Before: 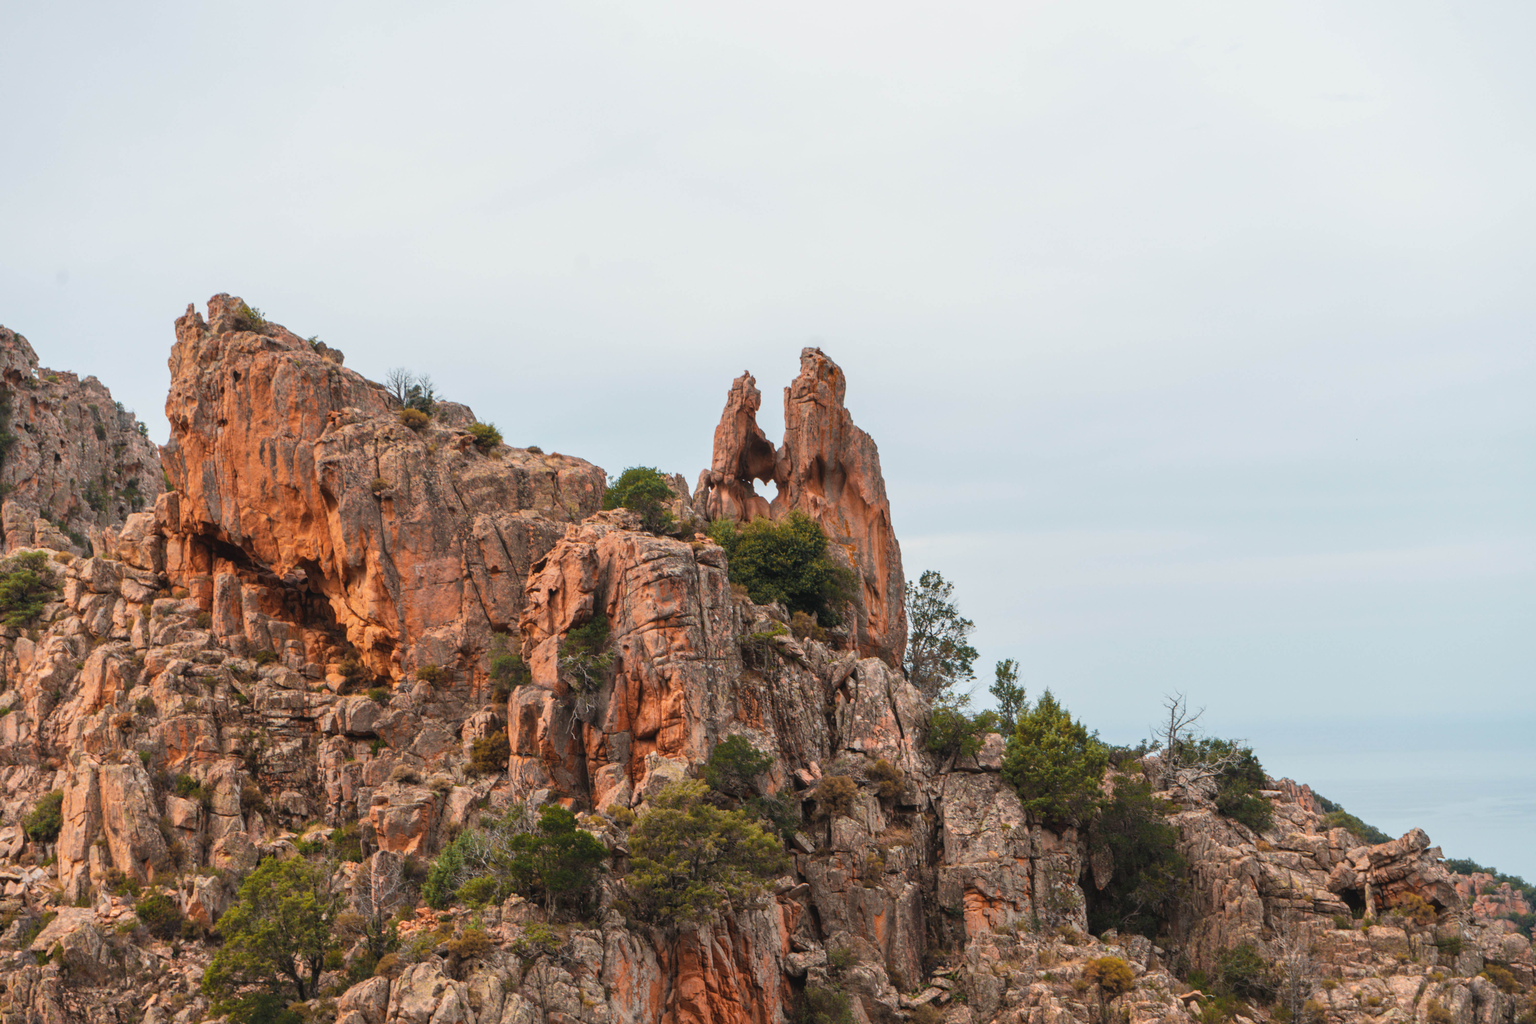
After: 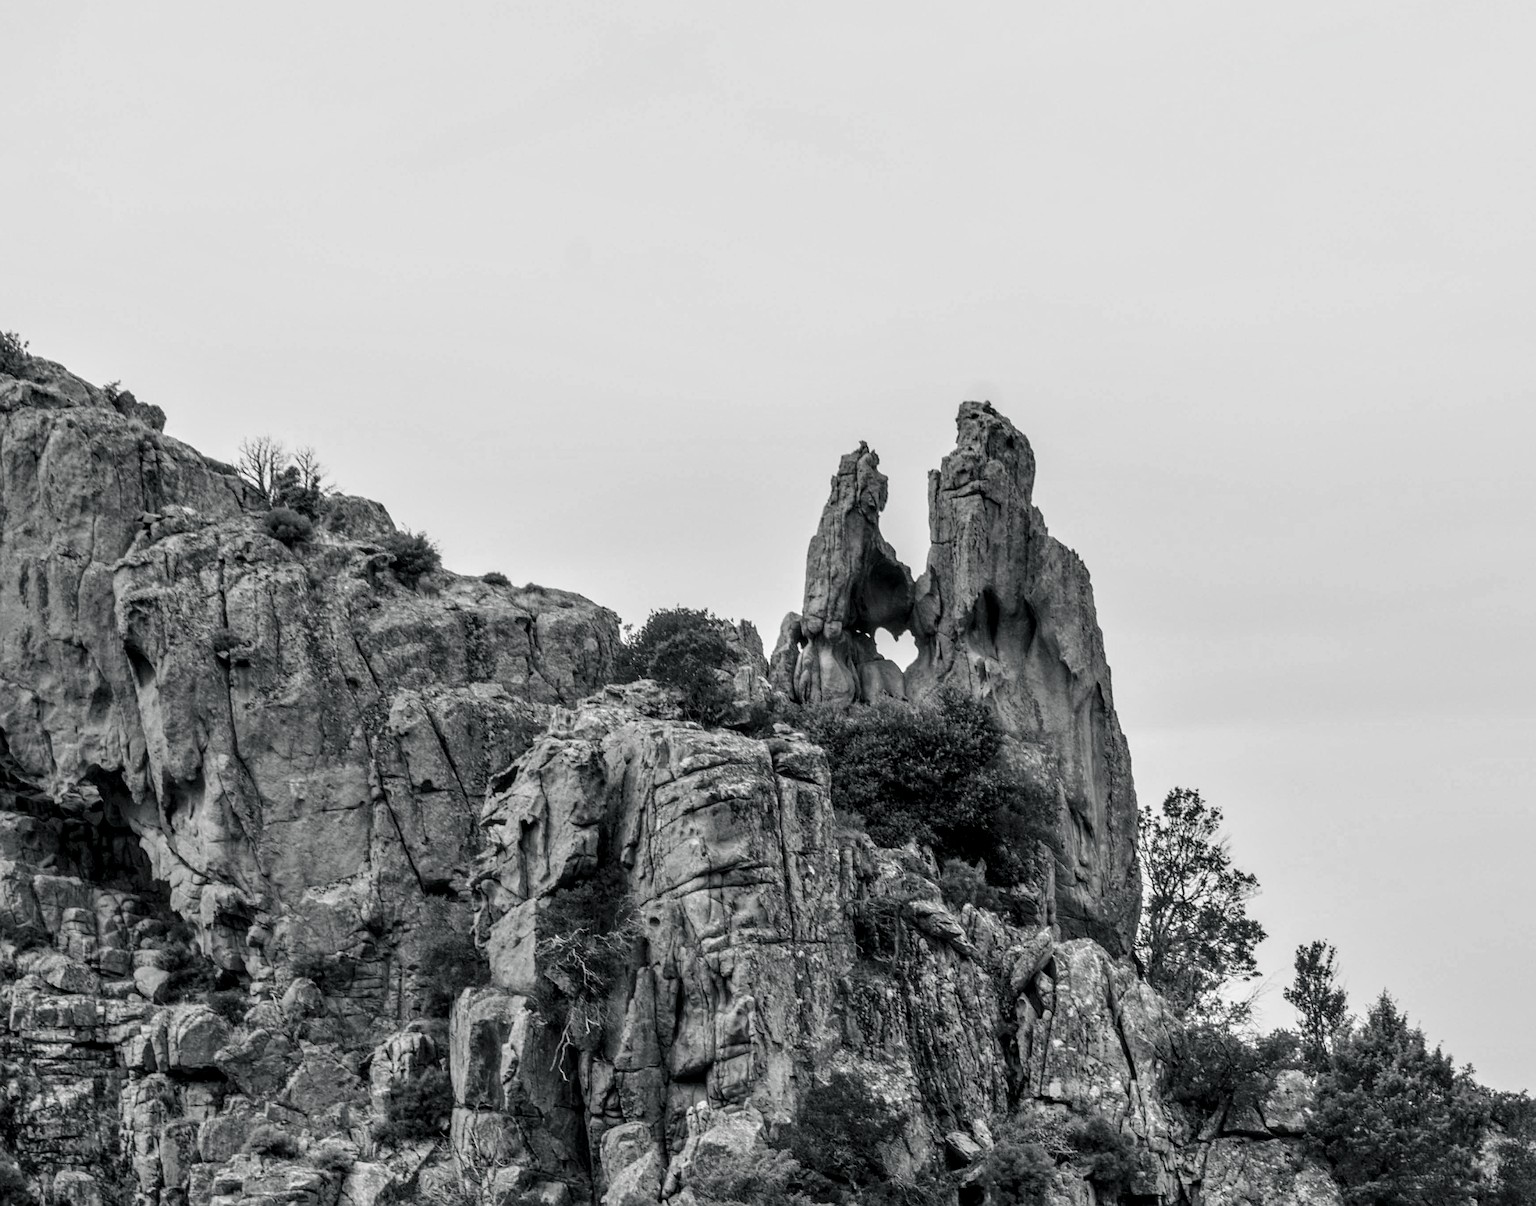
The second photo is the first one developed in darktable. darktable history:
tone curve: curves: ch0 [(0, 0) (0.058, 0.037) (0.214, 0.183) (0.304, 0.288) (0.561, 0.554) (0.687, 0.677) (0.768, 0.768) (0.858, 0.861) (0.987, 0.945)]; ch1 [(0, 0) (0.172, 0.123) (0.312, 0.296) (0.432, 0.448) (0.471, 0.469) (0.502, 0.5) (0.521, 0.505) (0.565, 0.569) (0.663, 0.663) (0.703, 0.721) (0.857, 0.917) (1, 1)]; ch2 [(0, 0) (0.411, 0.424) (0.485, 0.497) (0.502, 0.5) (0.517, 0.511) (0.556, 0.562) (0.626, 0.594) (0.709, 0.661) (1, 1)], preserve colors none
shadows and highlights: shadows 29.6, highlights -30.34, low approximation 0.01, soften with gaussian
crop: left 16.198%, top 11.332%, right 26.087%, bottom 20.66%
local contrast: detail 150%
sharpen: on, module defaults
color balance rgb: shadows lift › chroma 1.003%, shadows lift › hue 214.2°, linear chroma grading › global chroma 8.713%, perceptual saturation grading › global saturation 29.521%, global vibrance 14.791%
color calibration: output gray [0.25, 0.35, 0.4, 0], illuminant F (fluorescent), F source F9 (Cool White Deluxe 4150 K) – high CRI, x 0.374, y 0.373, temperature 4149.13 K, saturation algorithm version 1 (2020)
